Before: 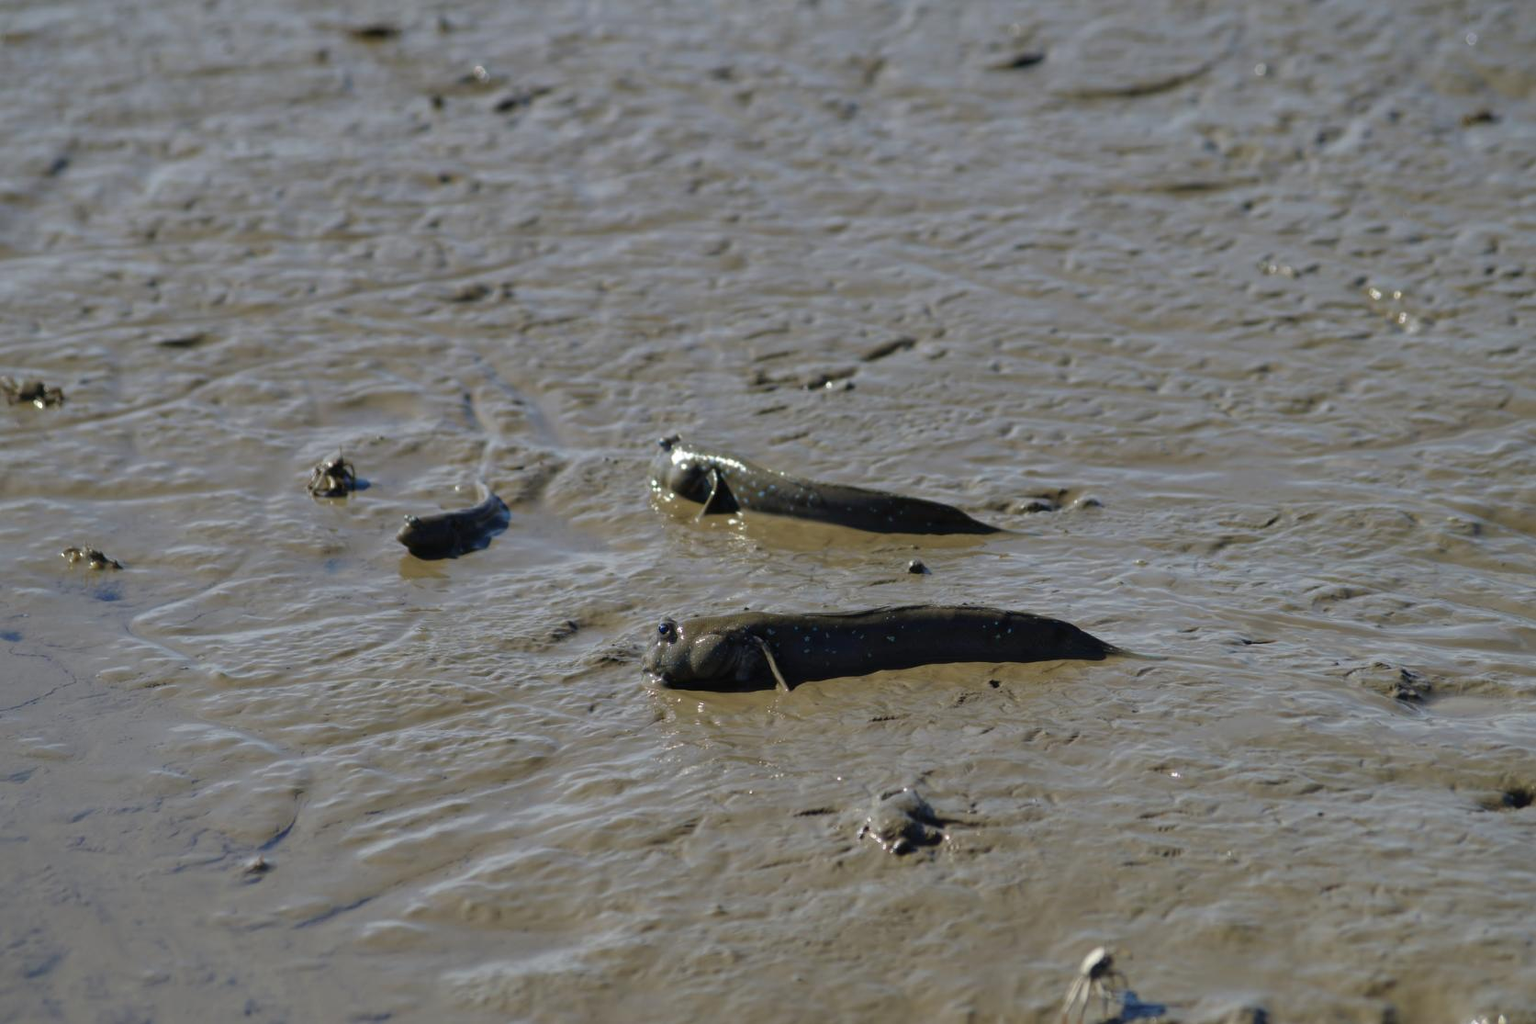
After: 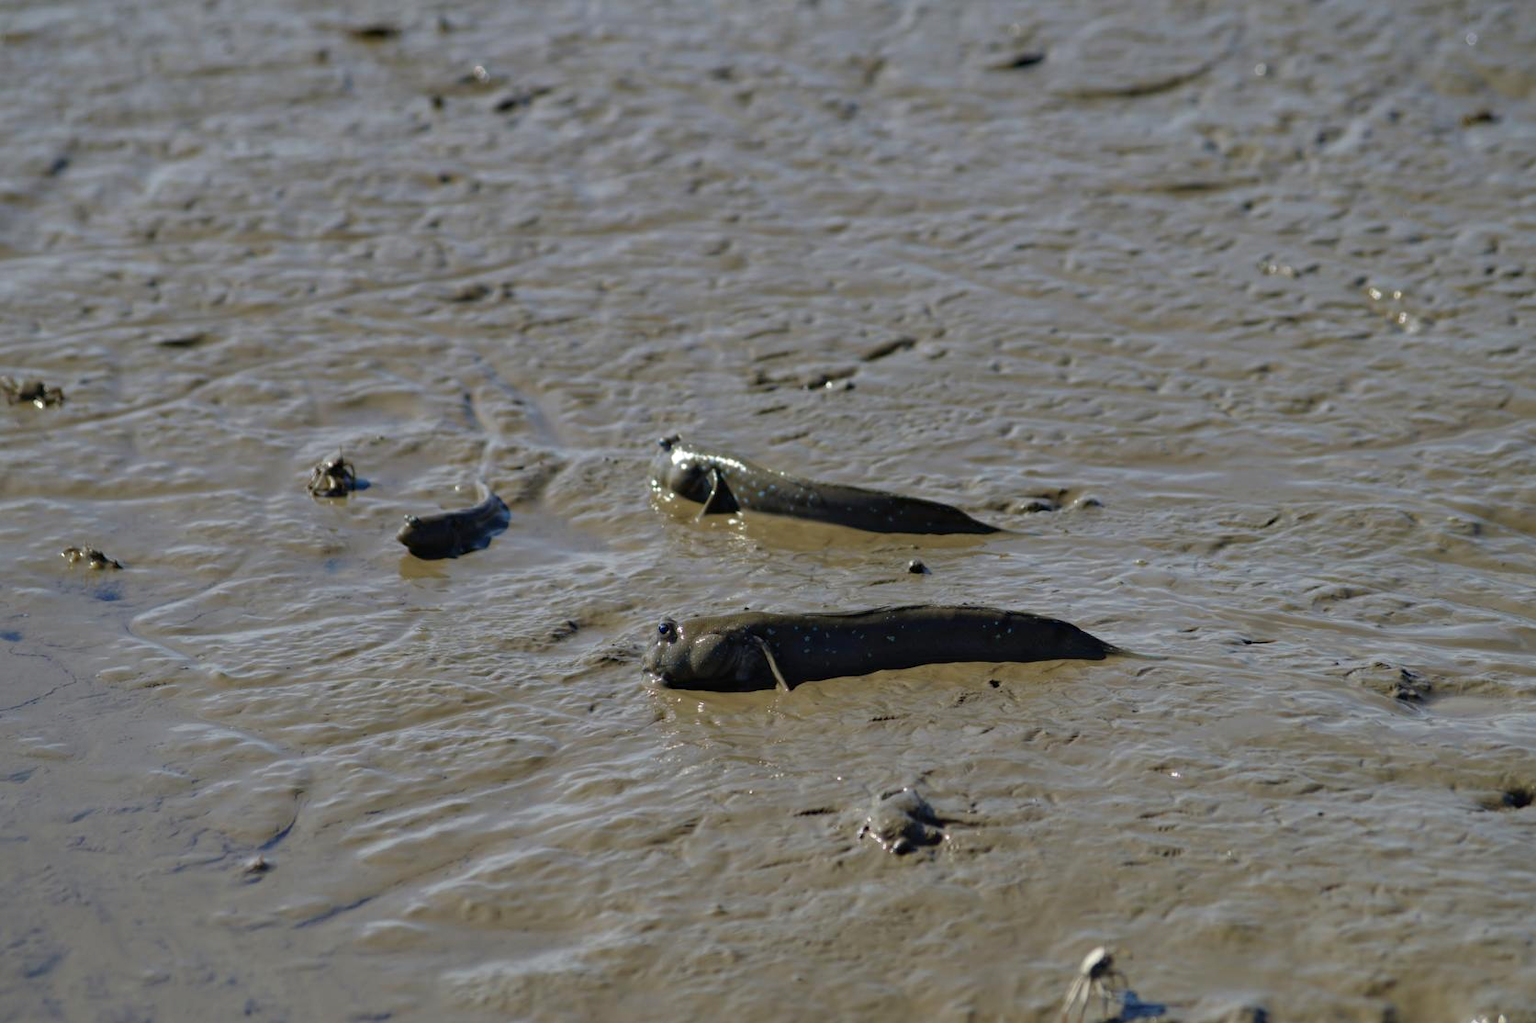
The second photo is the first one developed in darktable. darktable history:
haze removal: strength 0.106, compatibility mode true
